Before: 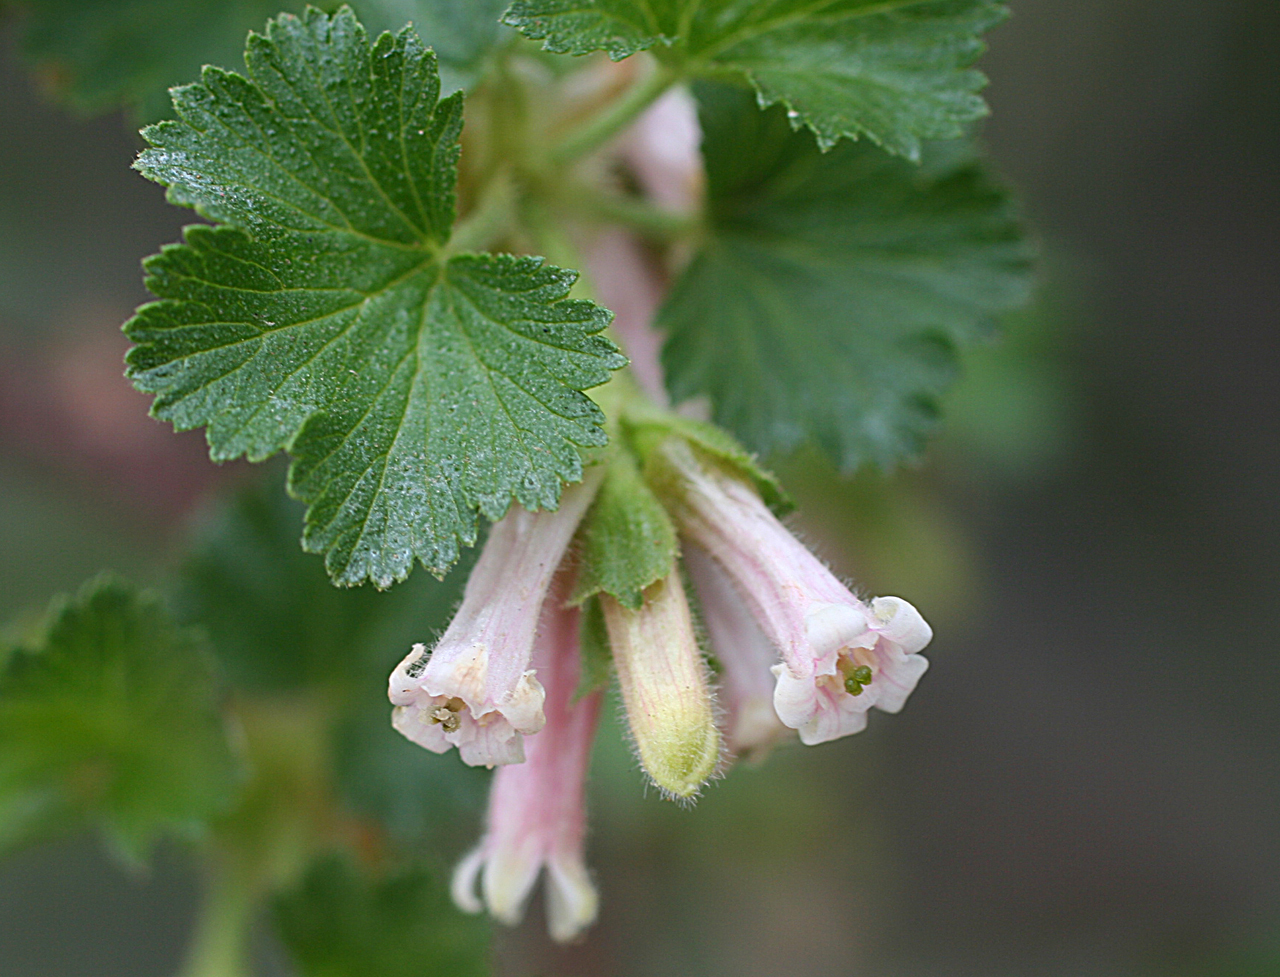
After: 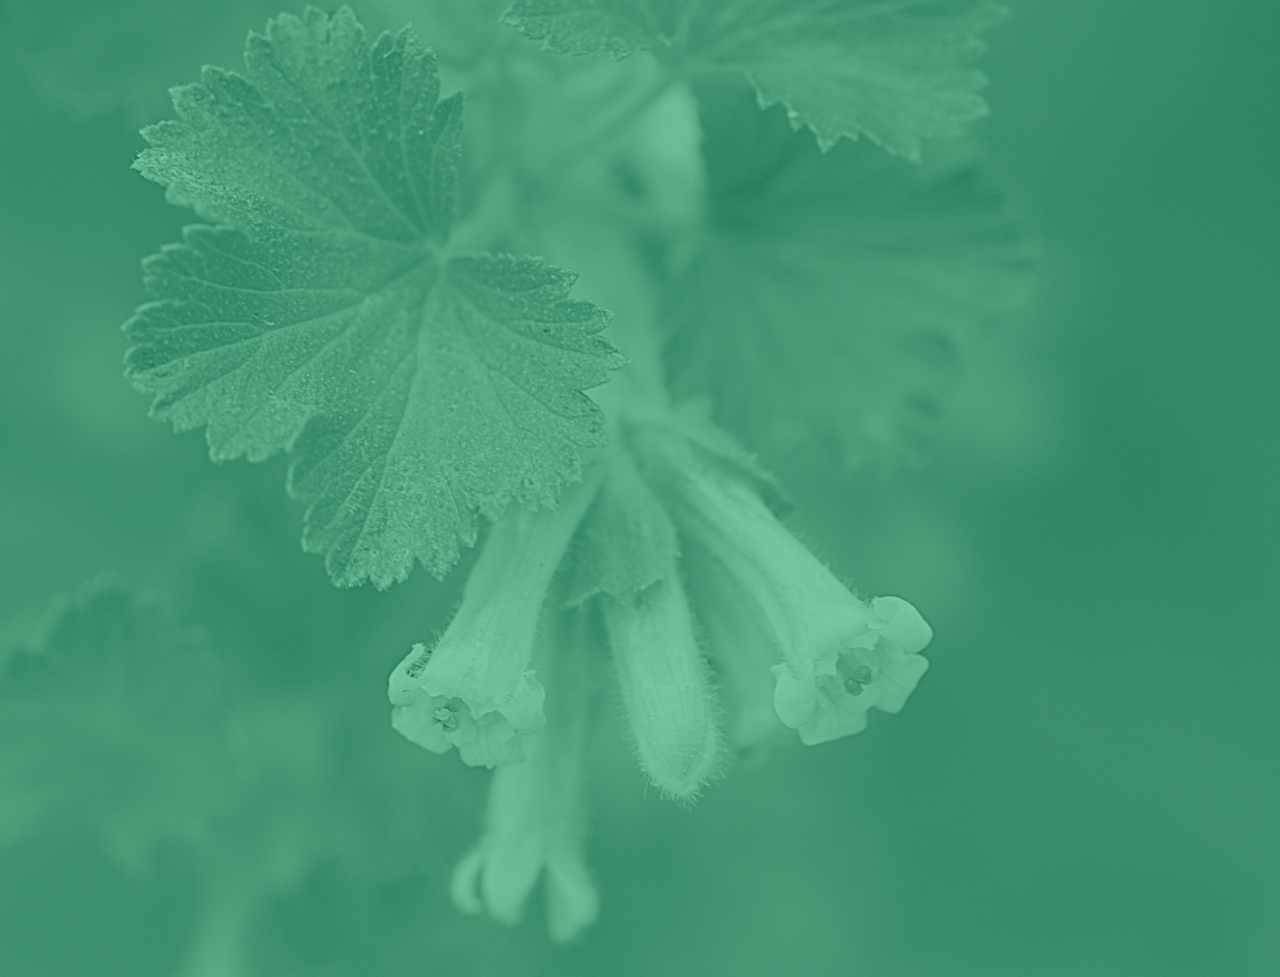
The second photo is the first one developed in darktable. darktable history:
shadows and highlights: shadows 43.71, white point adjustment -1.46, soften with gaussian
color balance rgb: contrast -30%
colorize: hue 147.6°, saturation 65%, lightness 21.64%
